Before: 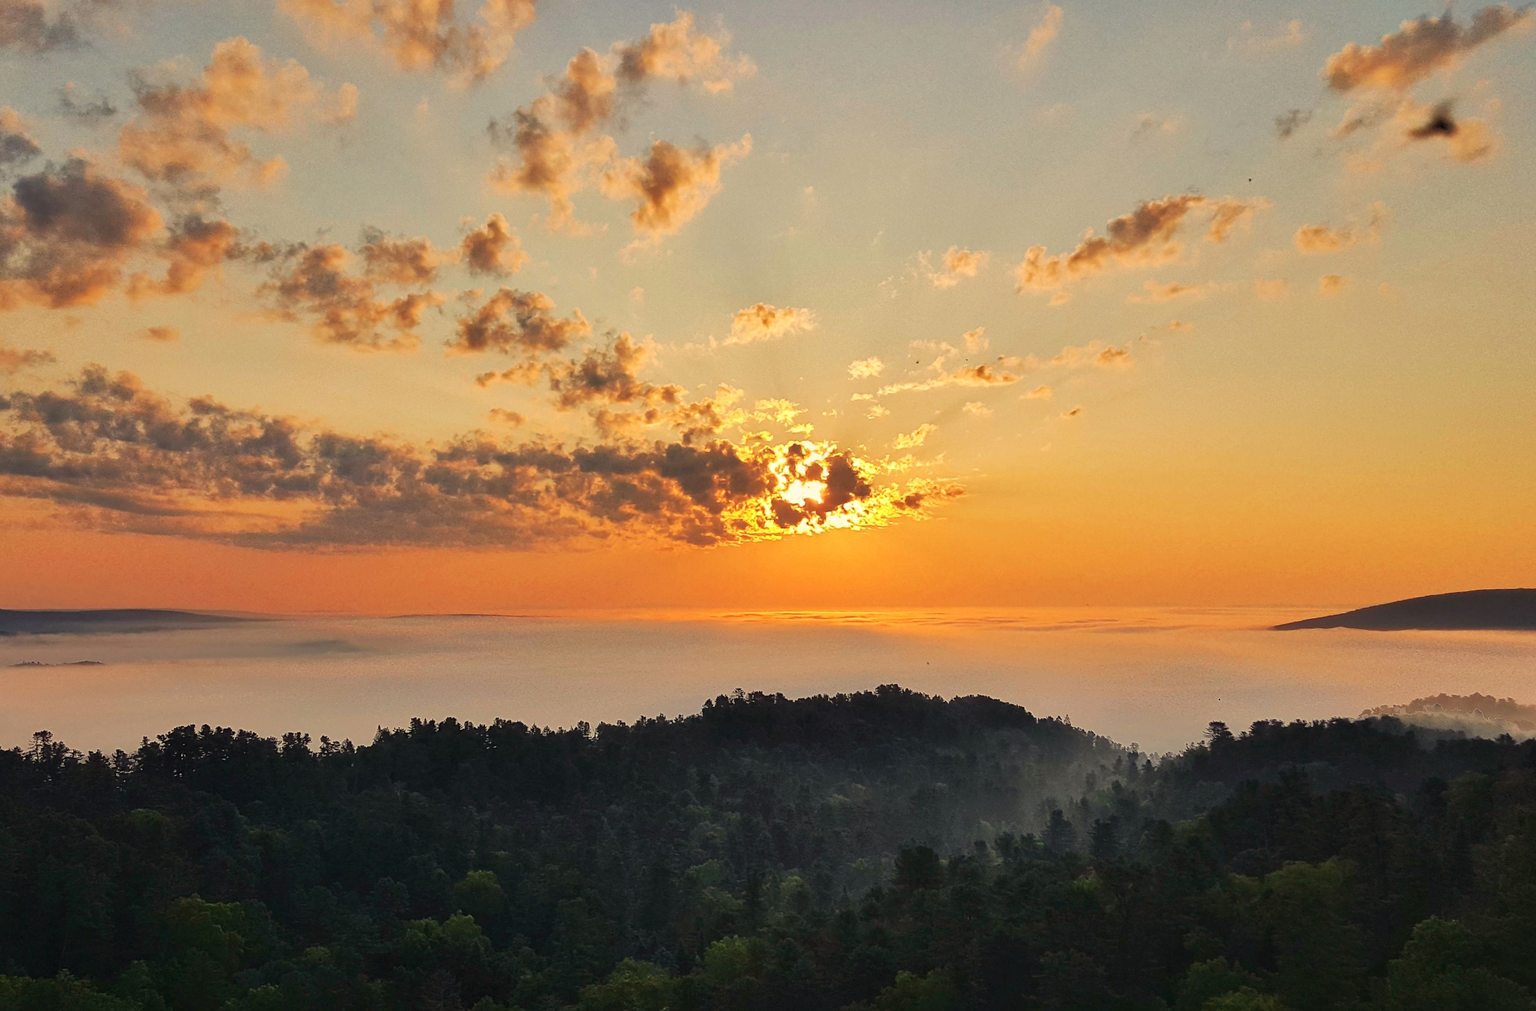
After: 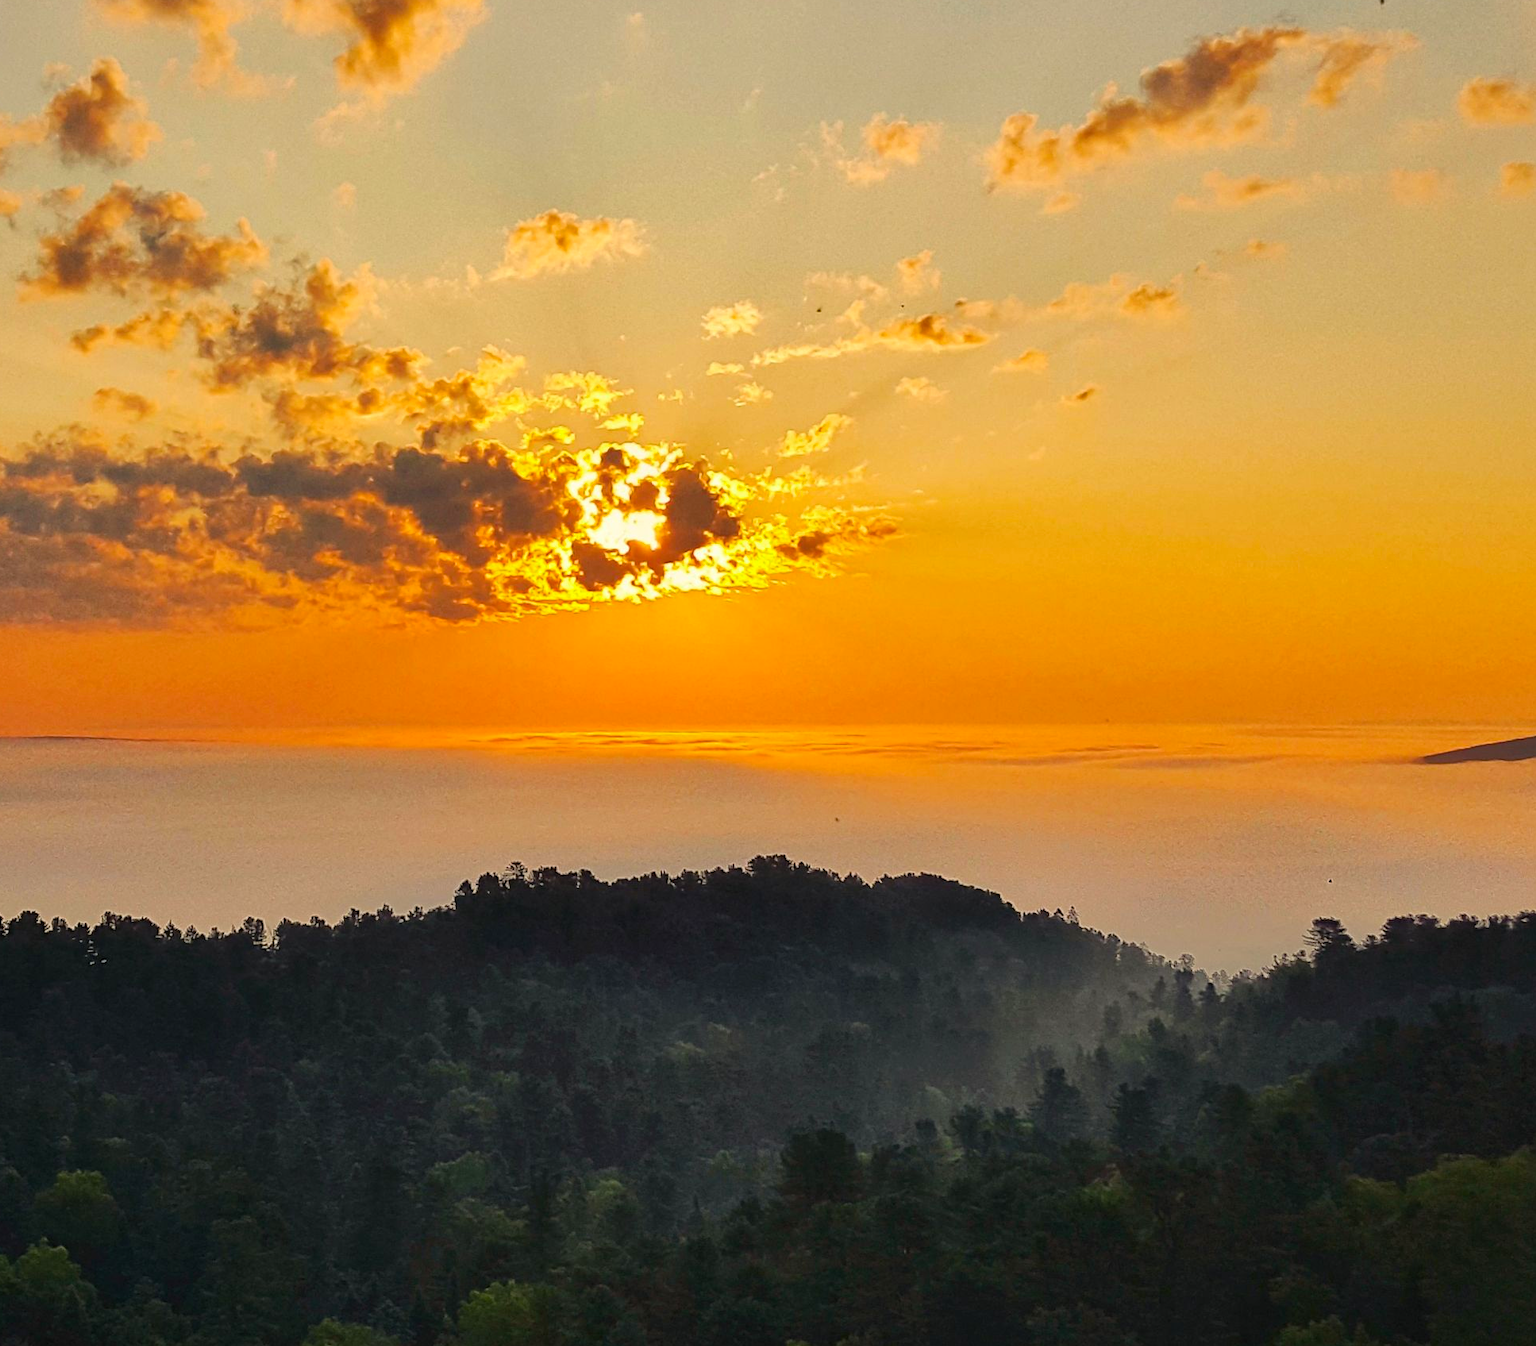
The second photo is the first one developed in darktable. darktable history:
crop and rotate: left 28.256%, top 17.734%, right 12.656%, bottom 3.573%
color balance rgb: perceptual saturation grading › global saturation 20%, global vibrance 10%
